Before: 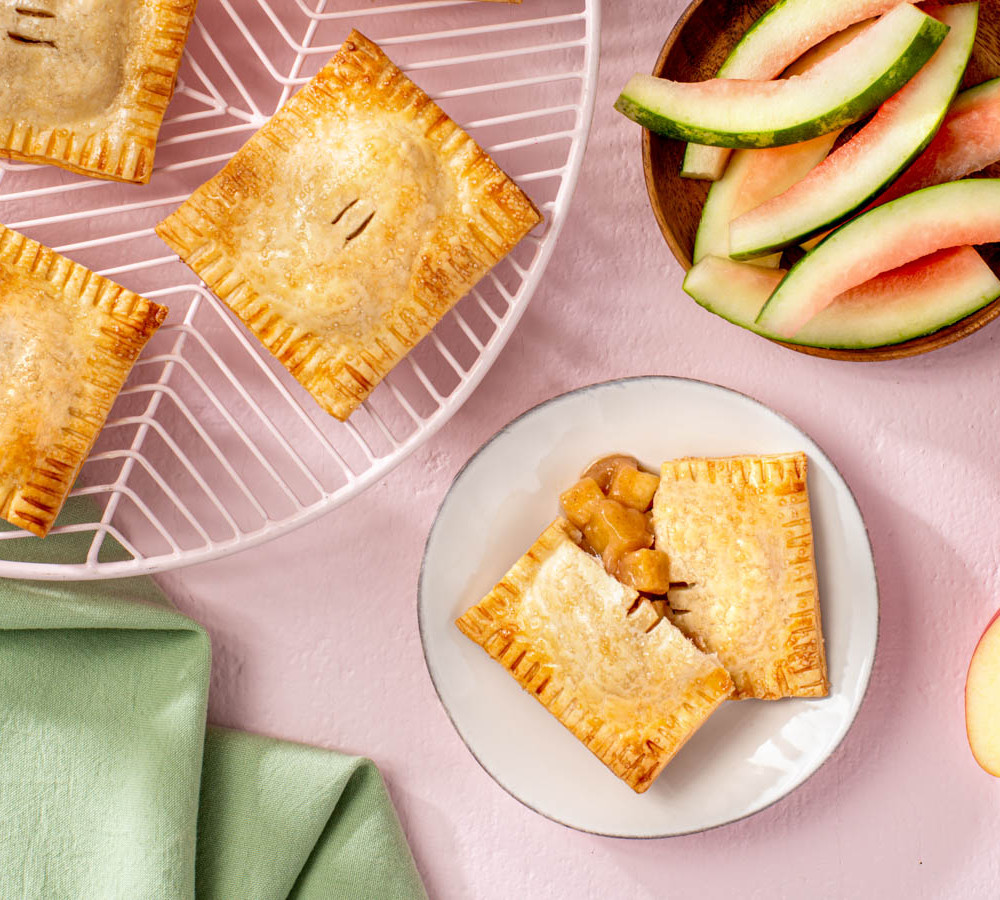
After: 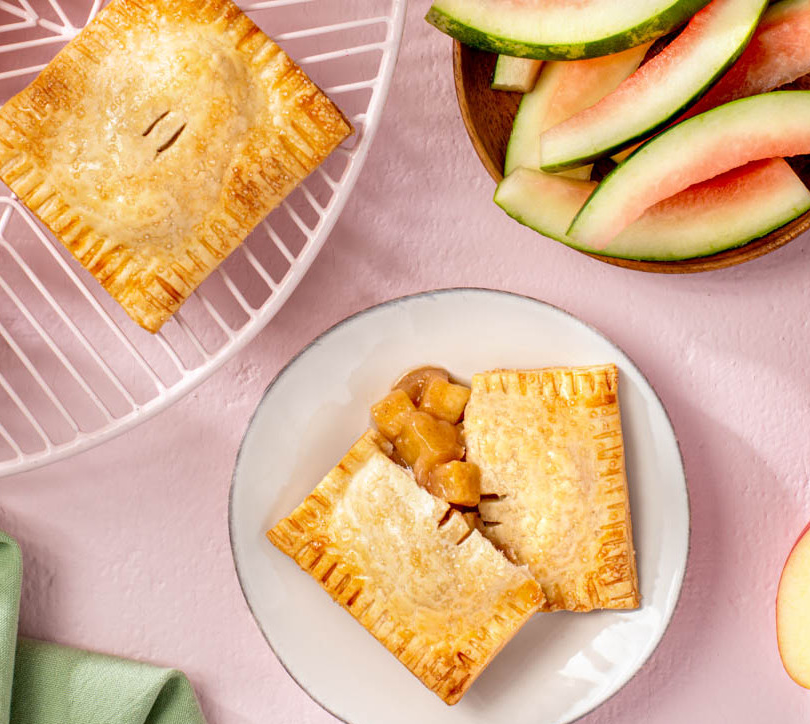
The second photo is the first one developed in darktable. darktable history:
crop: left 18.943%, top 9.826%, right 0.001%, bottom 9.667%
